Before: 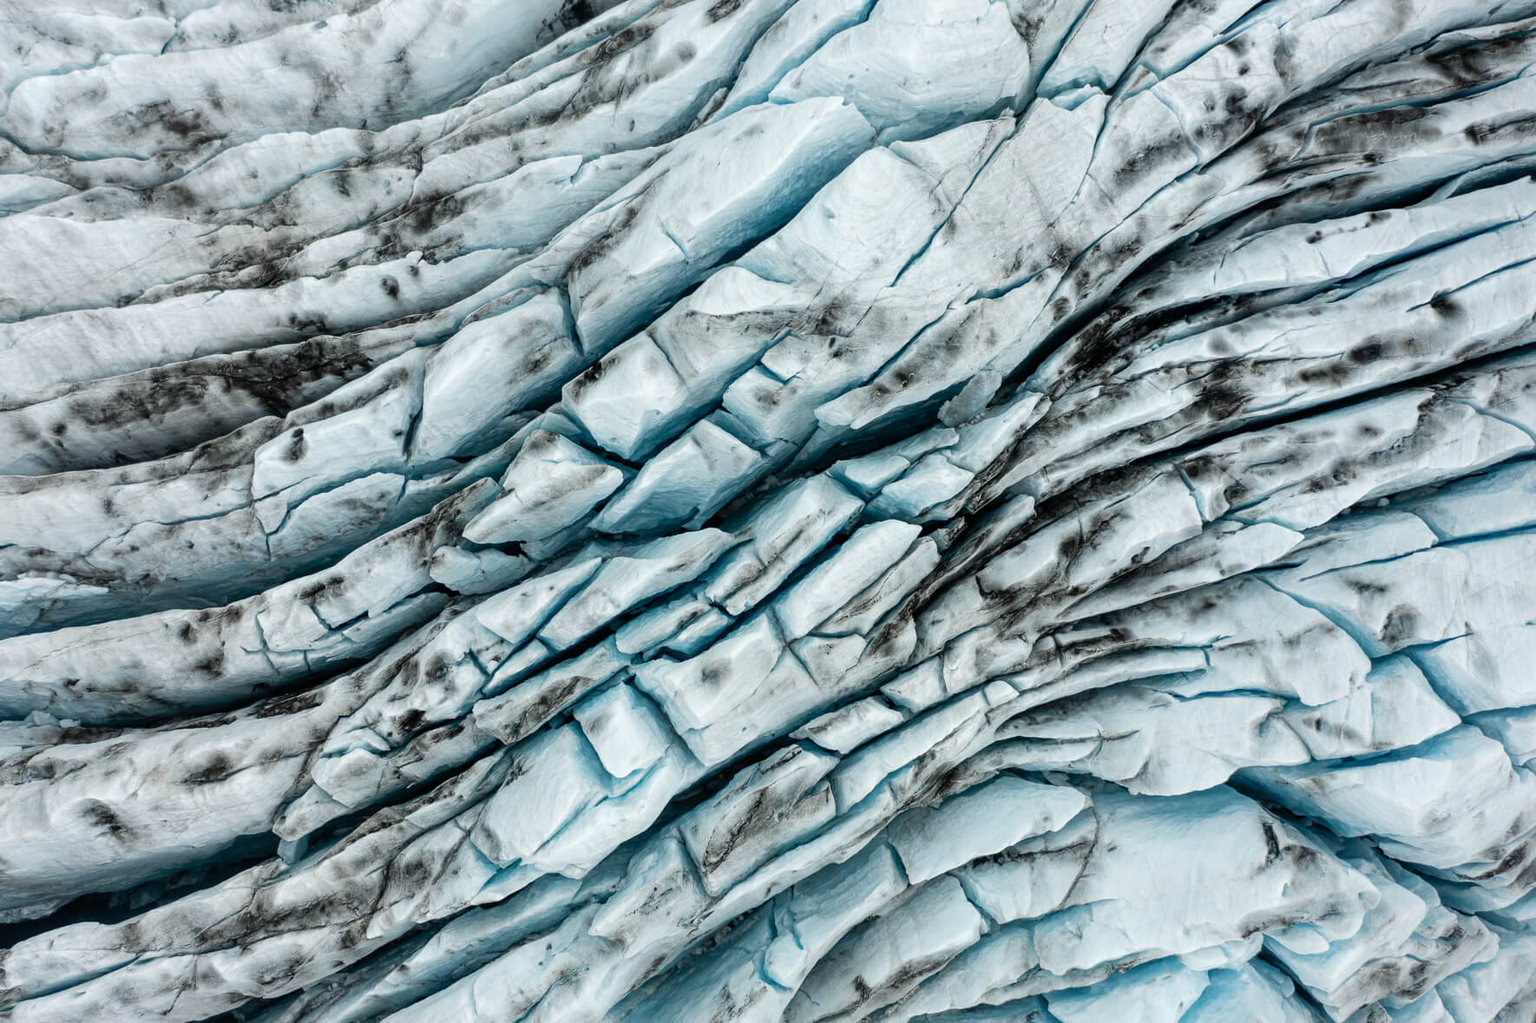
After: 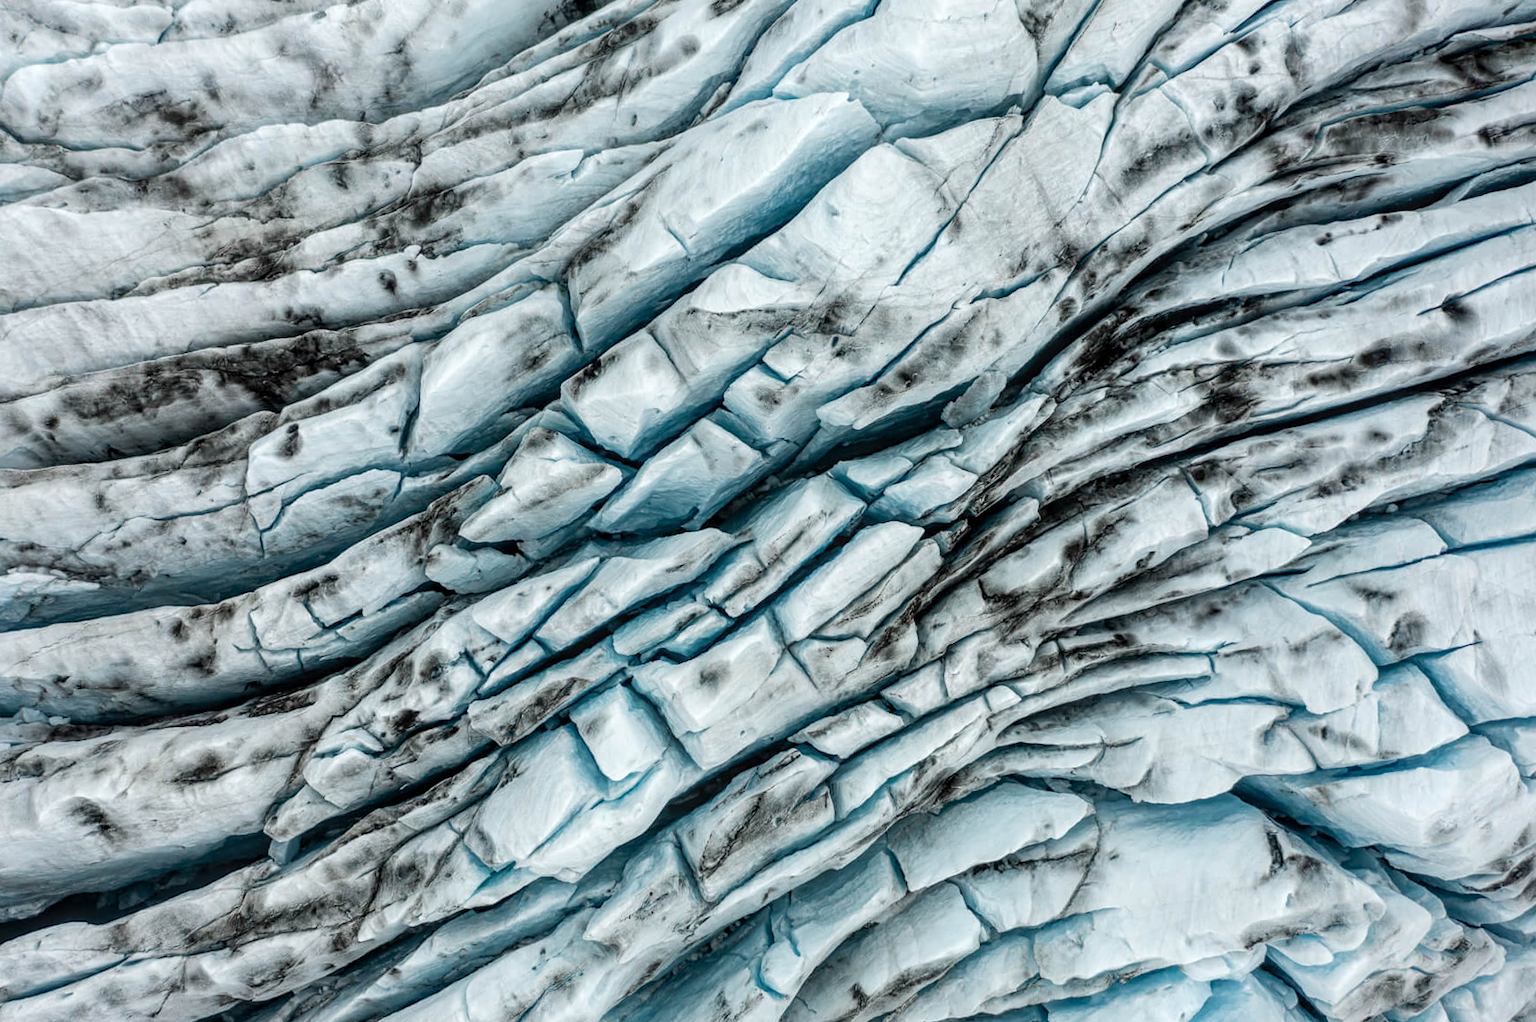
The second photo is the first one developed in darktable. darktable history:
crop and rotate: angle -0.5°
local contrast: on, module defaults
